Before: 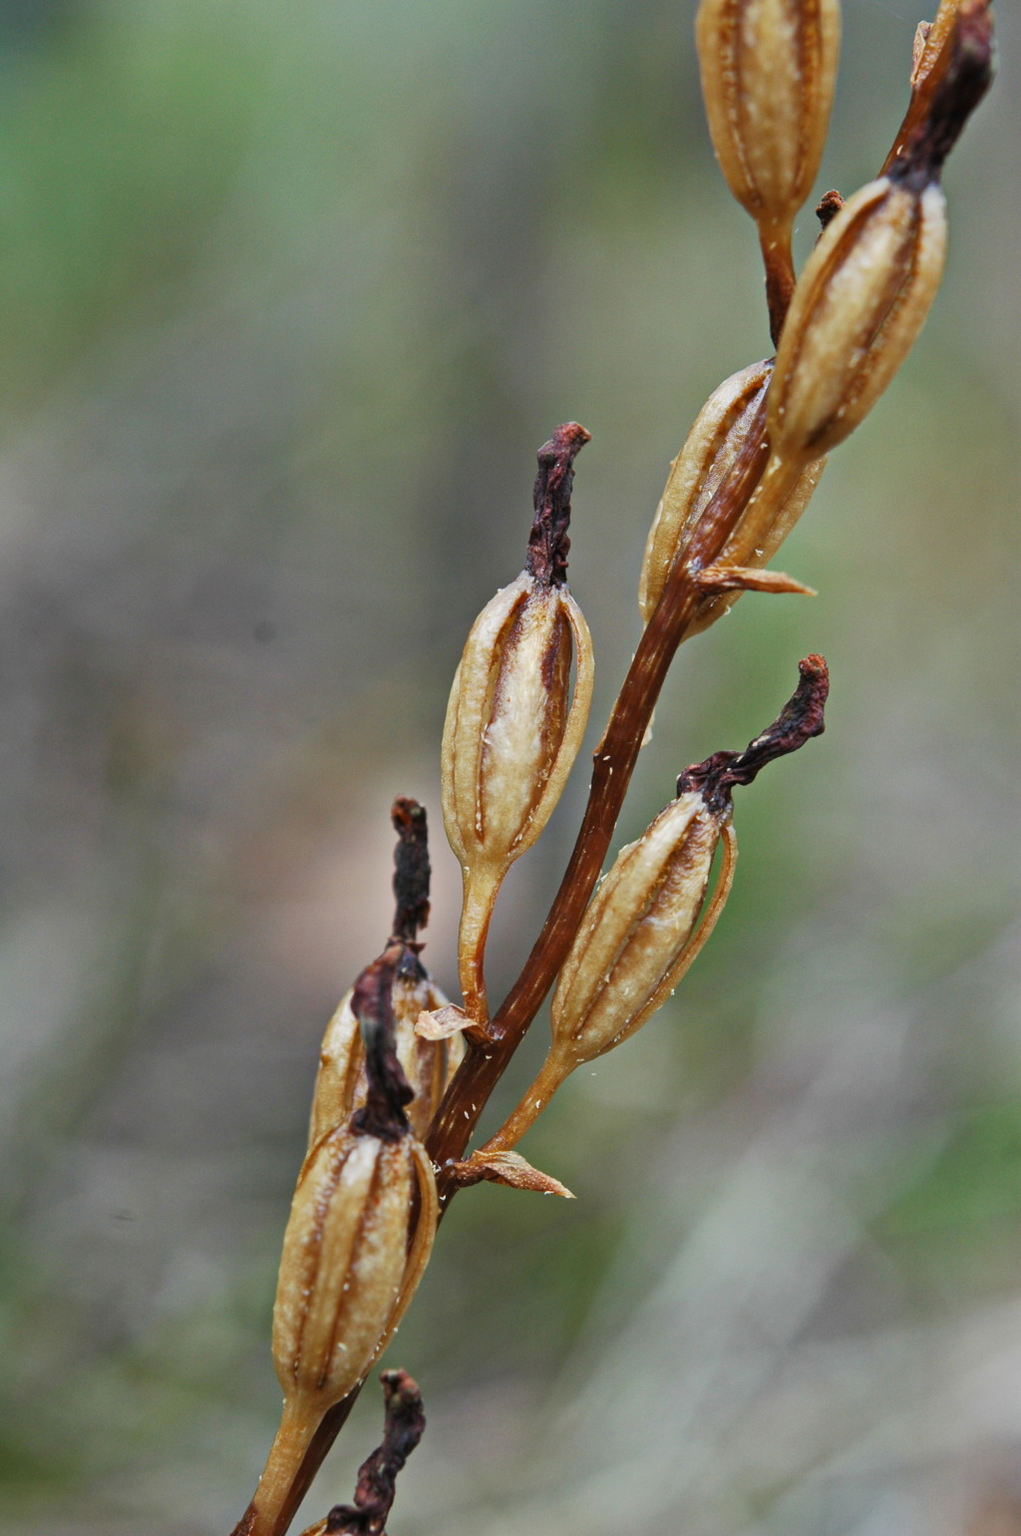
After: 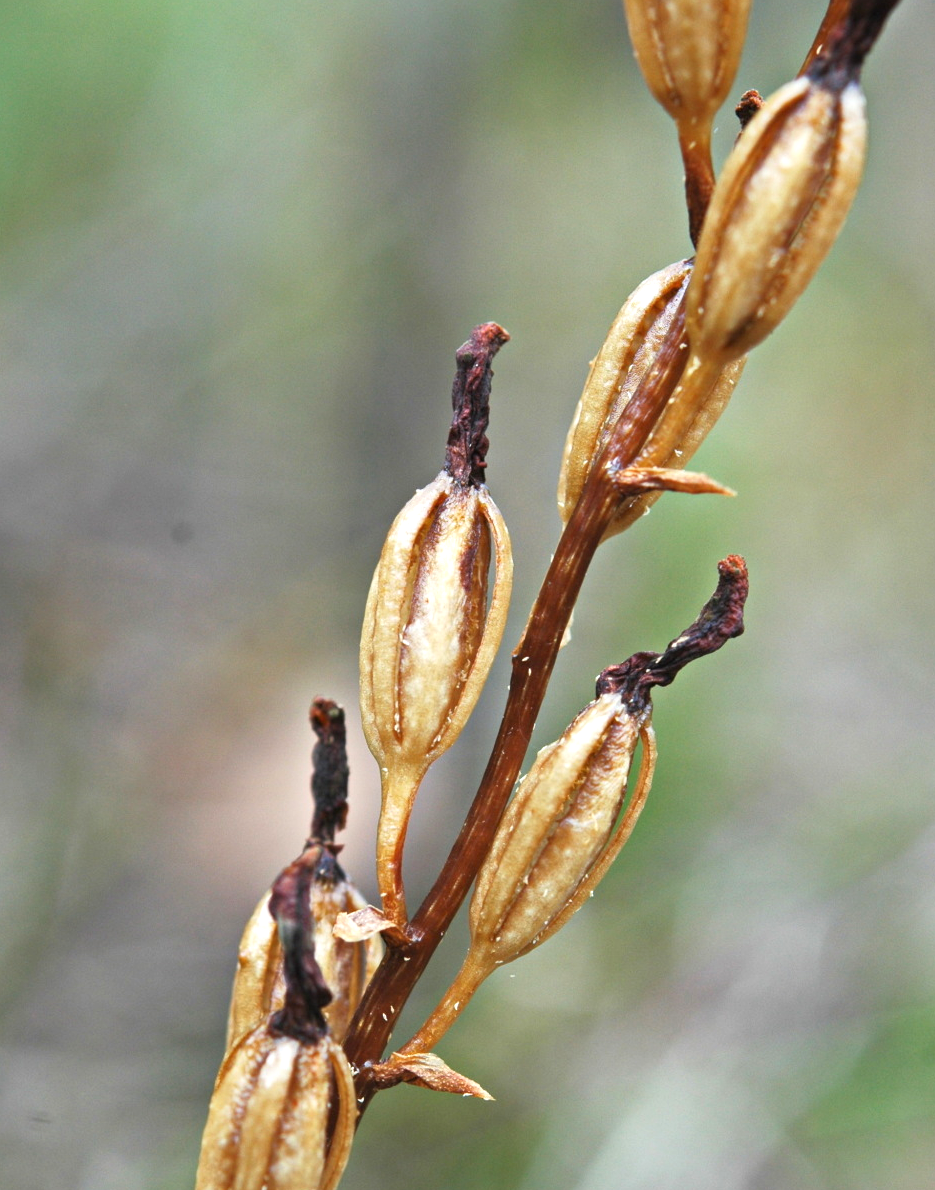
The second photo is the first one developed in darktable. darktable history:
crop: left 8.155%, top 6.611%, bottom 15.385%
exposure: black level correction 0, exposure 0.7 EV, compensate highlight preservation false
